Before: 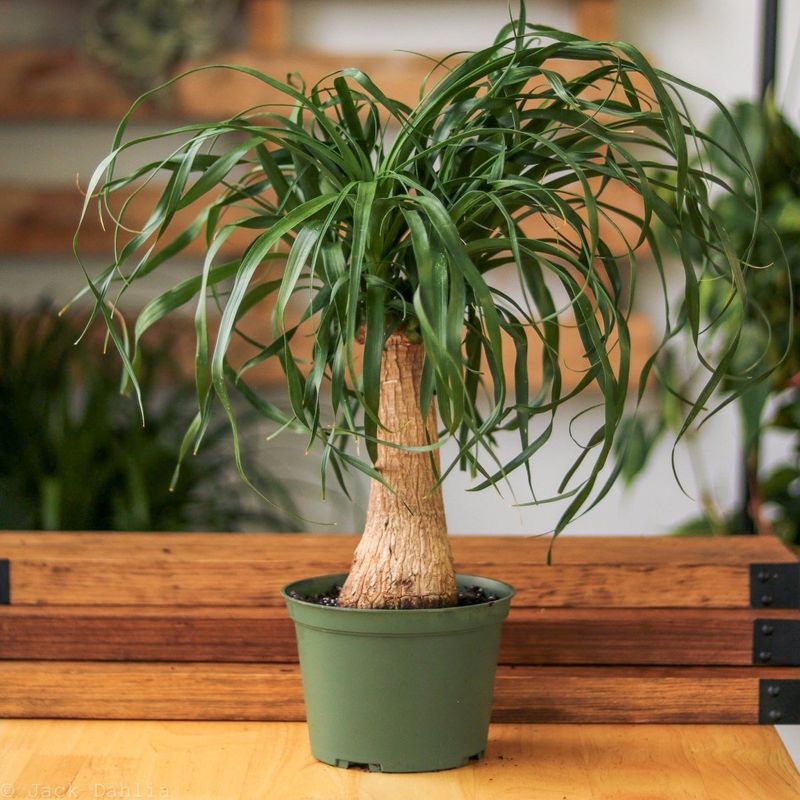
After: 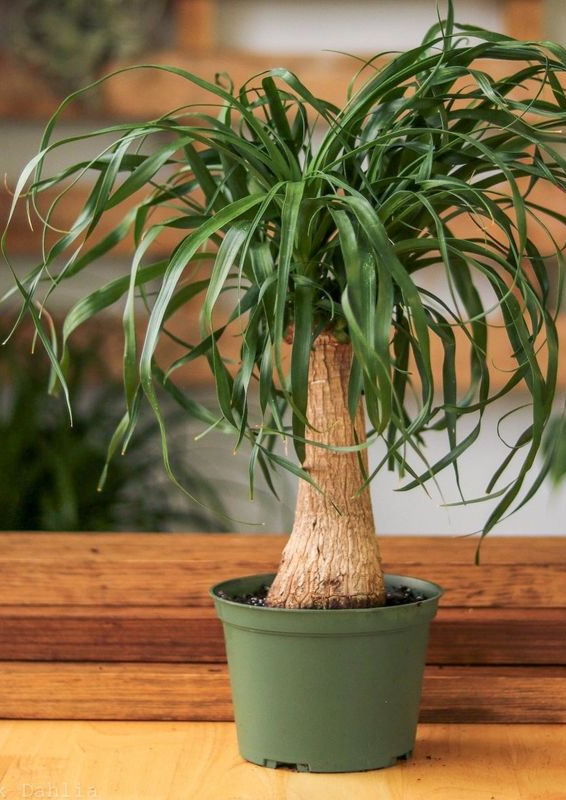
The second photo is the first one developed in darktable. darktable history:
crop and rotate: left 9.011%, right 20.151%
